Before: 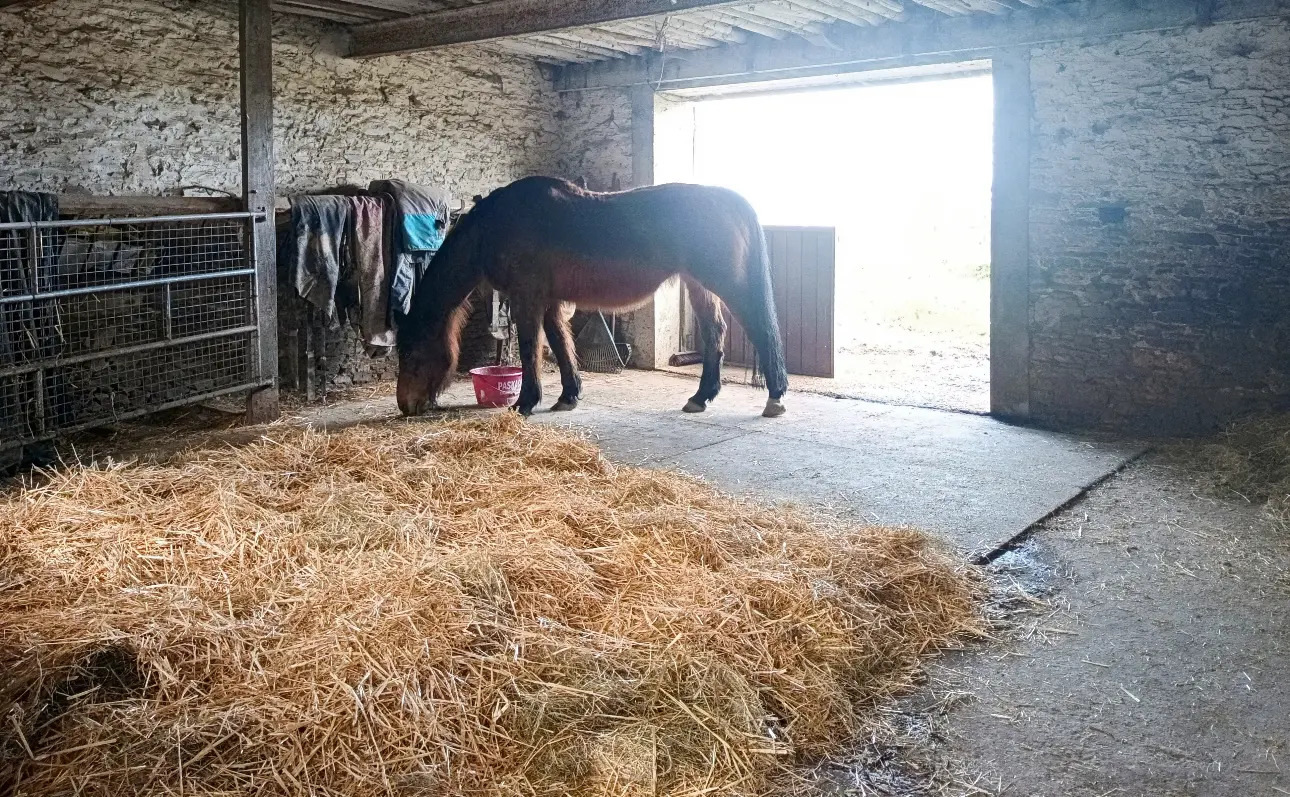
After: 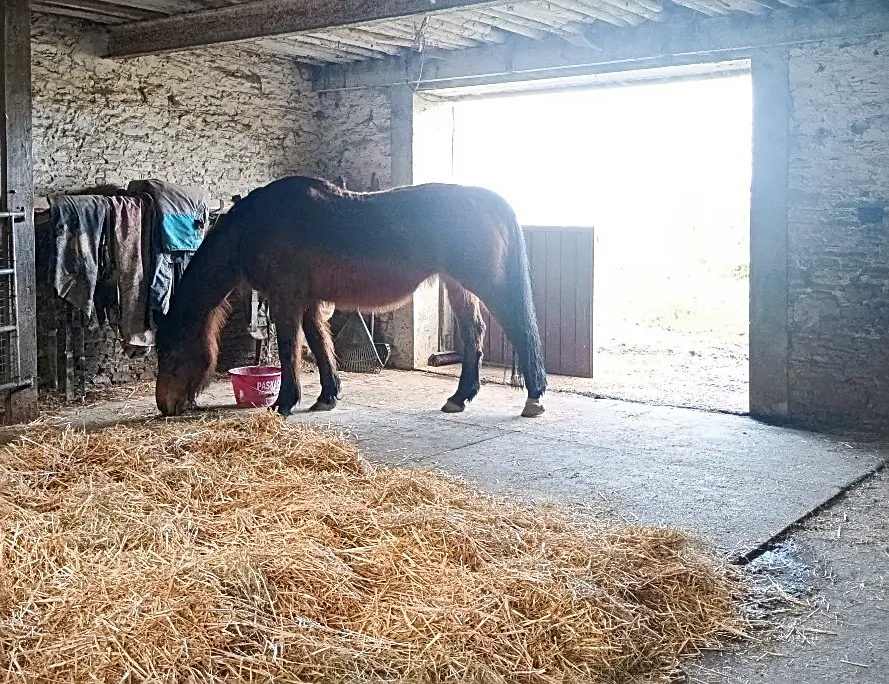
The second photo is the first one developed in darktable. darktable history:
crop: left 18.723%, right 12.341%, bottom 14.105%
sharpen: on, module defaults
